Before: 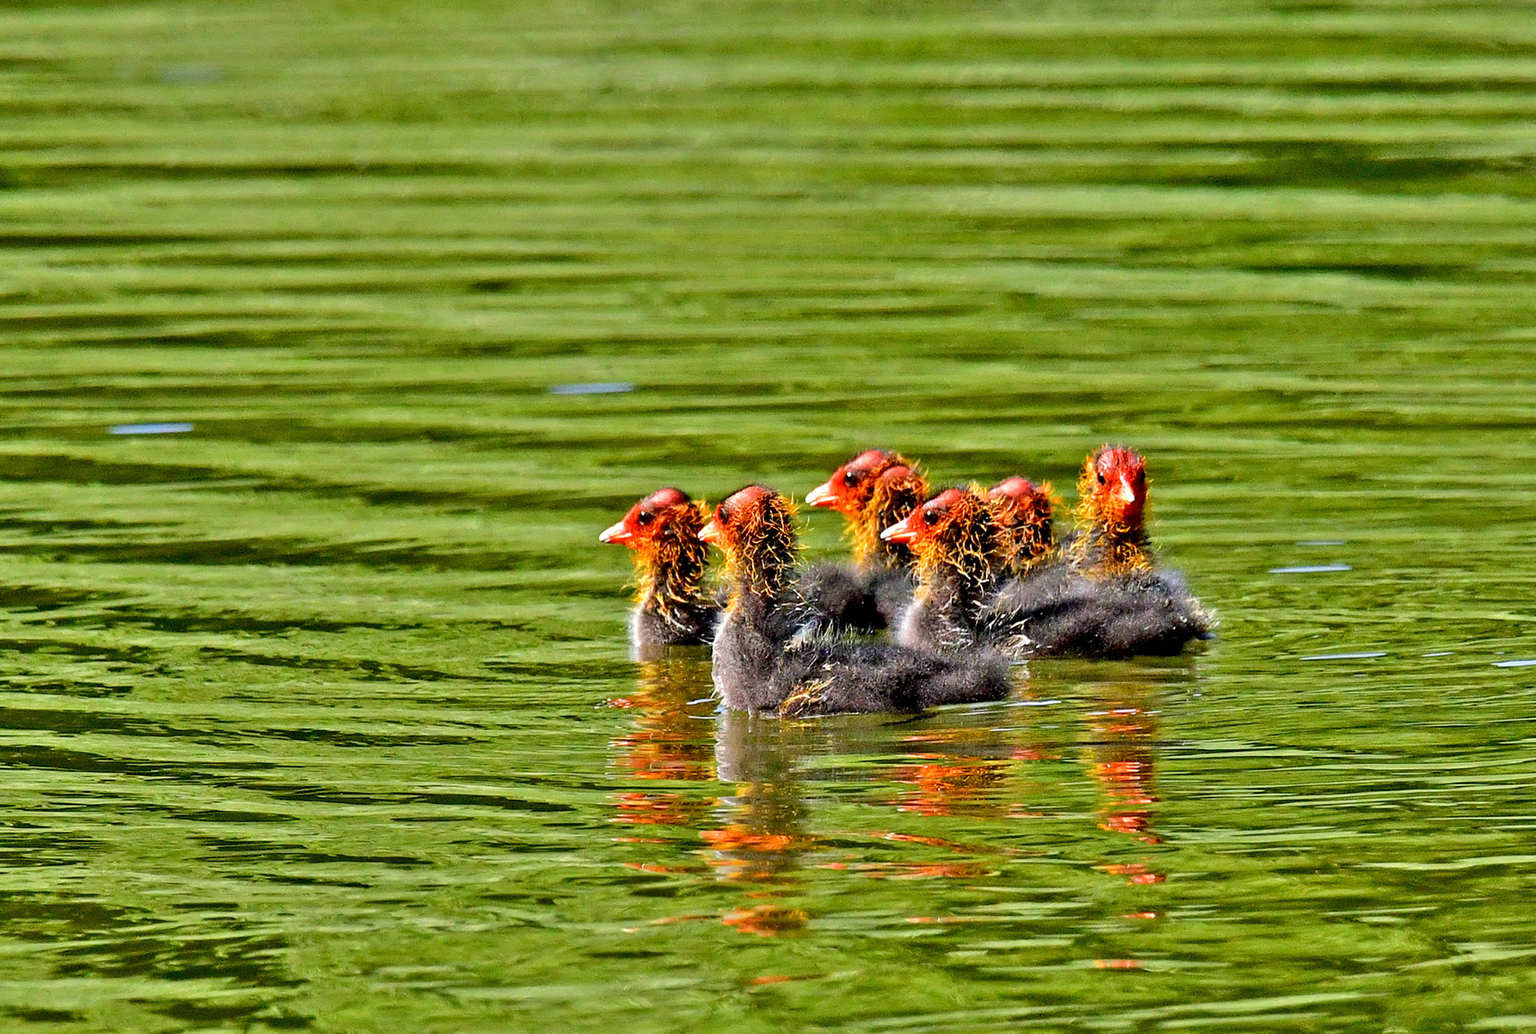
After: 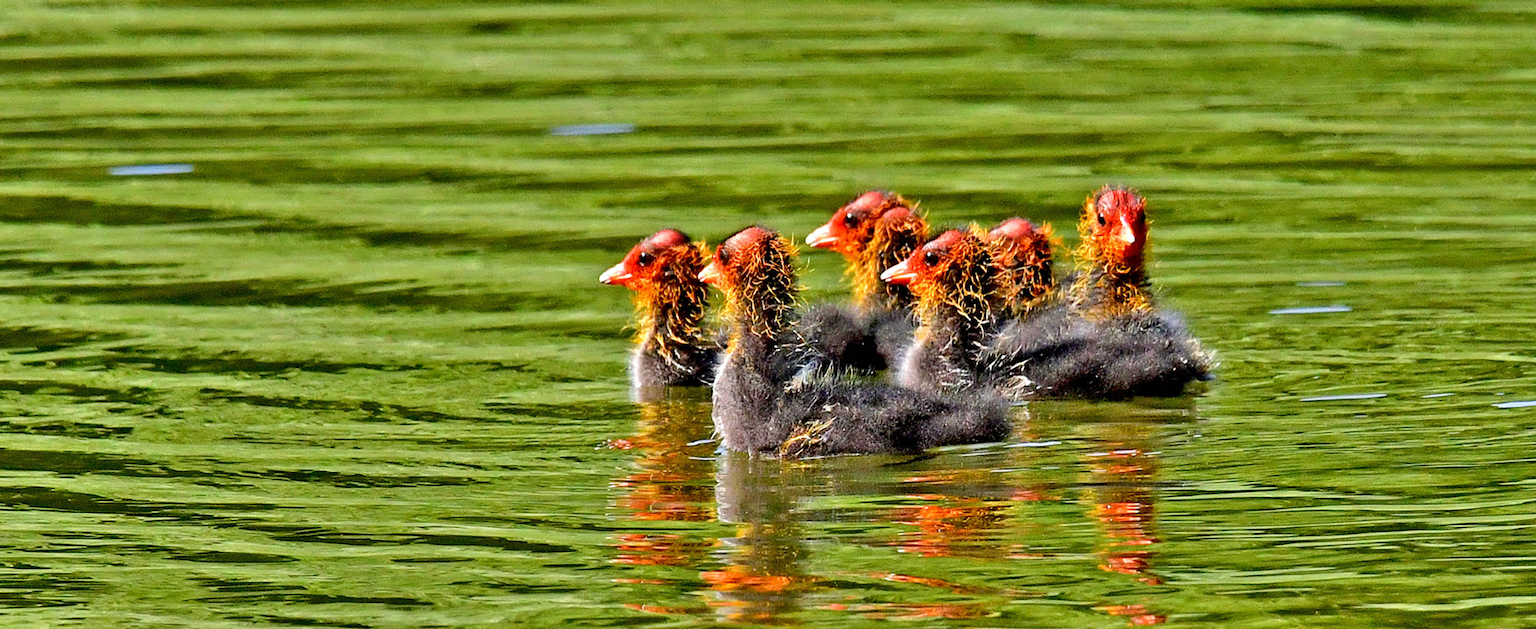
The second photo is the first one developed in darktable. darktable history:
crop and rotate: top 25.124%, bottom 13.937%
